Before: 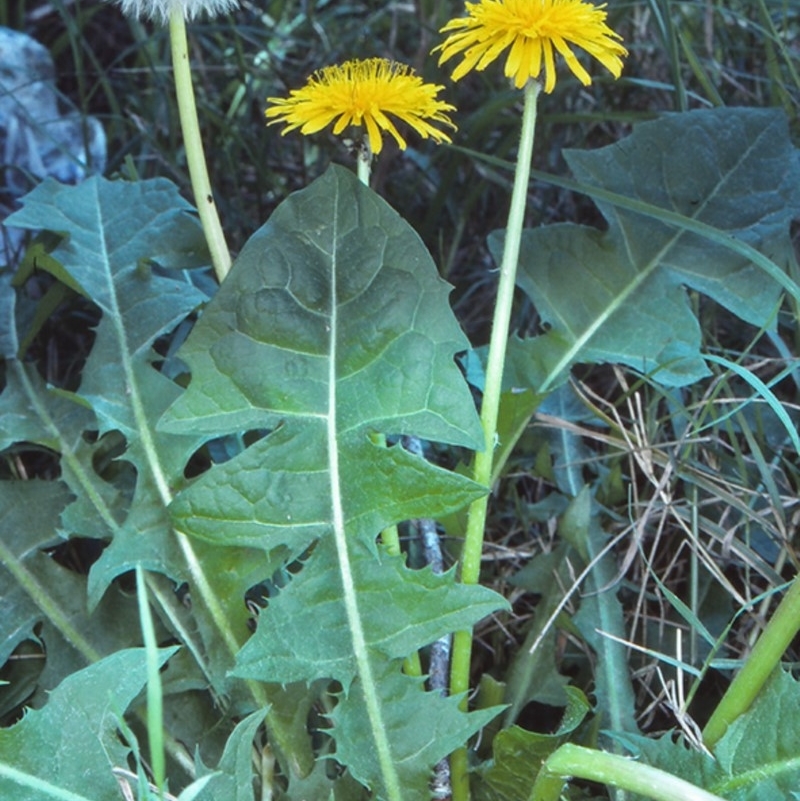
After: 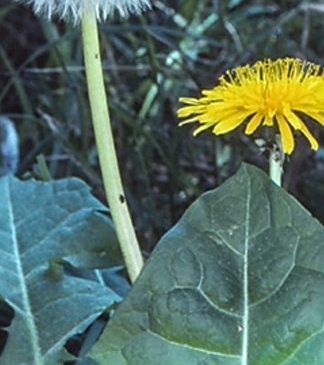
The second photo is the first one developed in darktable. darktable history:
sharpen: on, module defaults
crop and rotate: left 11.019%, top 0.12%, right 48.462%, bottom 54.282%
local contrast: on, module defaults
